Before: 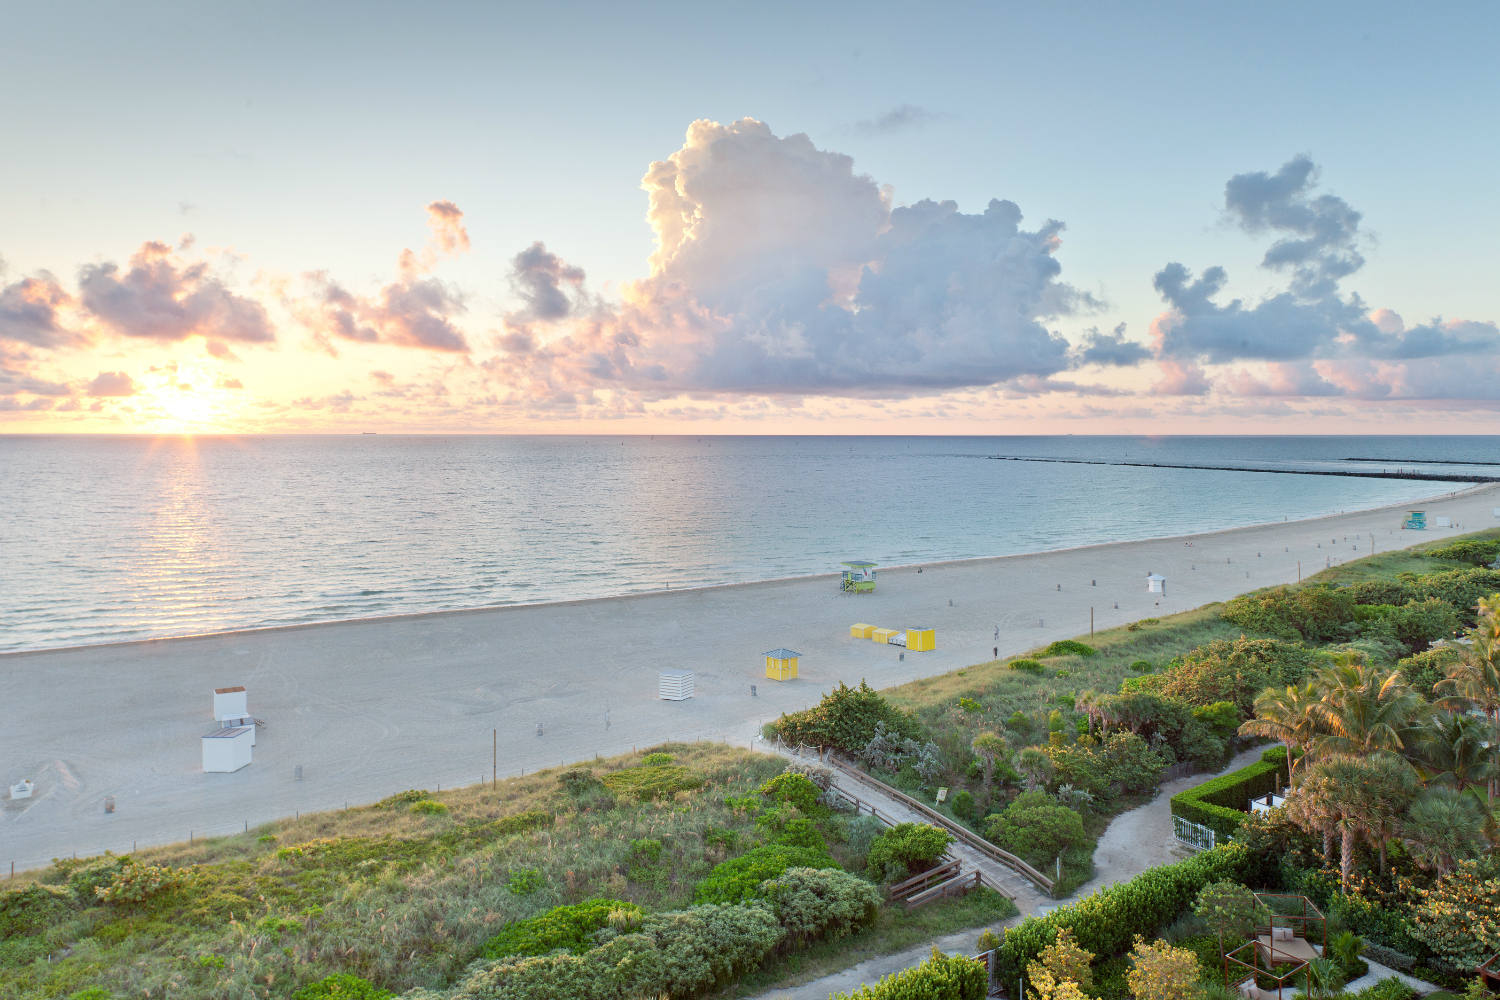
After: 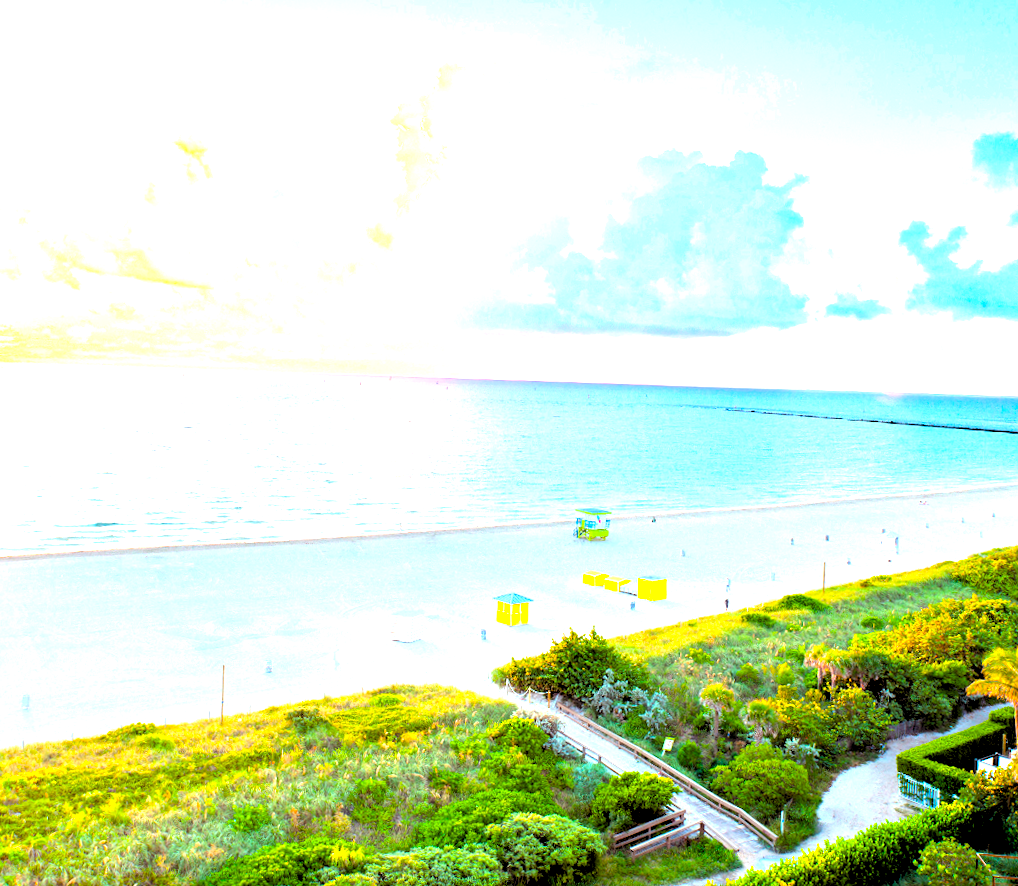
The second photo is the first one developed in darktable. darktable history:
exposure: black level correction 0, exposure 1.1 EV, compensate highlight preservation false
rgb levels: levels [[0.034, 0.472, 0.904], [0, 0.5, 1], [0, 0.5, 1]]
color balance rgb: linear chroma grading › global chroma 42%, perceptual saturation grading › global saturation 42%, global vibrance 33%
rotate and perspective: rotation -1.42°, crop left 0.016, crop right 0.984, crop top 0.035, crop bottom 0.965
crop and rotate: angle -3.27°, left 14.277%, top 0.028%, right 10.766%, bottom 0.028%
tone equalizer: -8 EV -0.417 EV, -7 EV -0.389 EV, -6 EV -0.333 EV, -5 EV -0.222 EV, -3 EV 0.222 EV, -2 EV 0.333 EV, -1 EV 0.389 EV, +0 EV 0.417 EV, edges refinement/feathering 500, mask exposure compensation -1.57 EV, preserve details no
